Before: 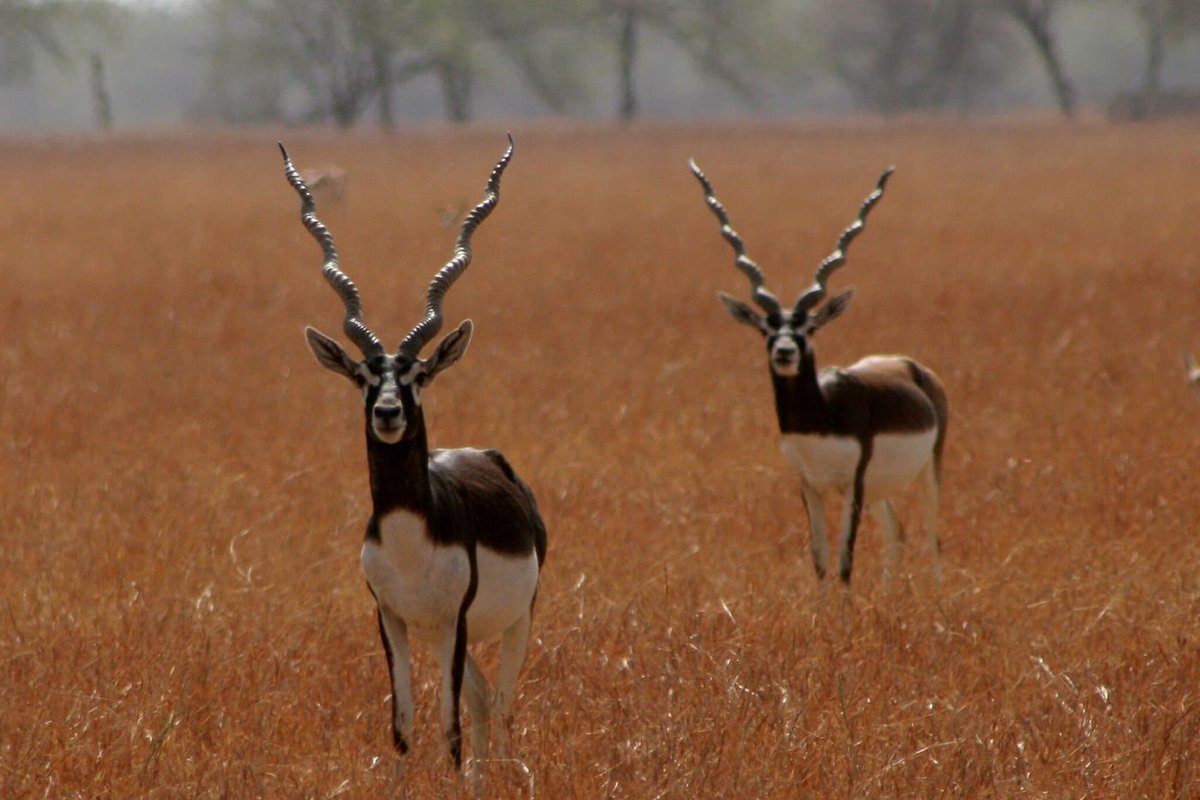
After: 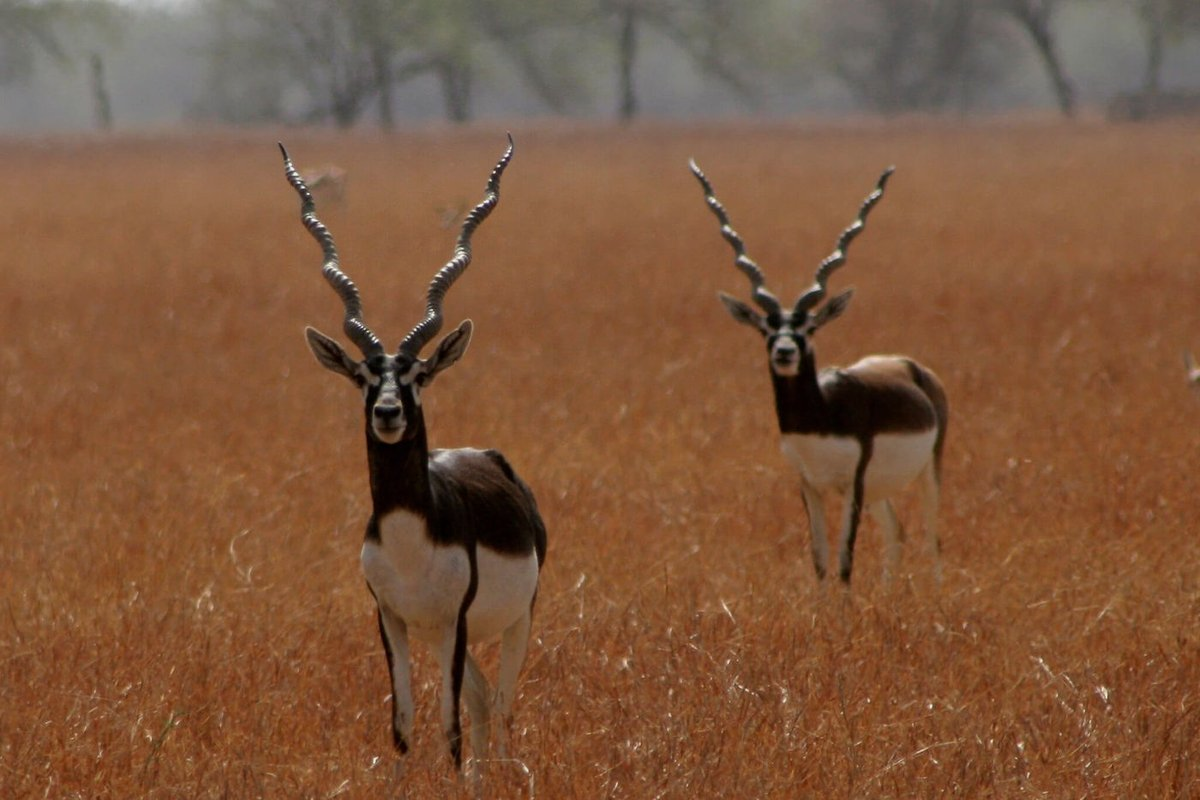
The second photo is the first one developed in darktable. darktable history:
exposure: exposure -0.153 EV, compensate exposure bias true, compensate highlight preservation false
